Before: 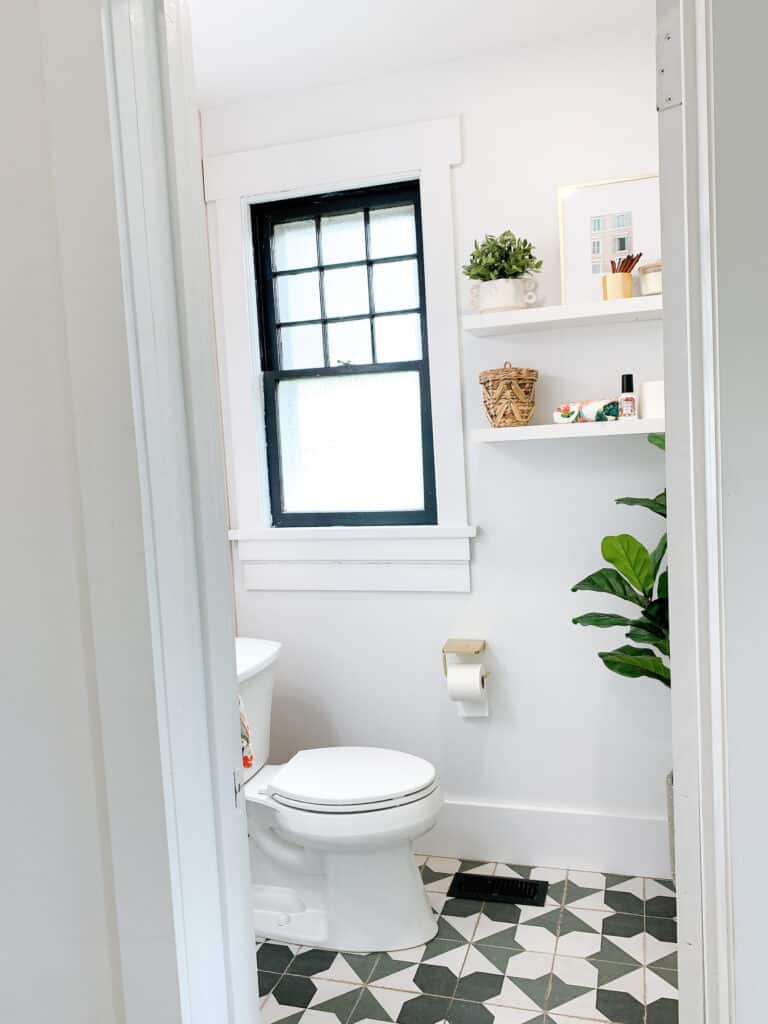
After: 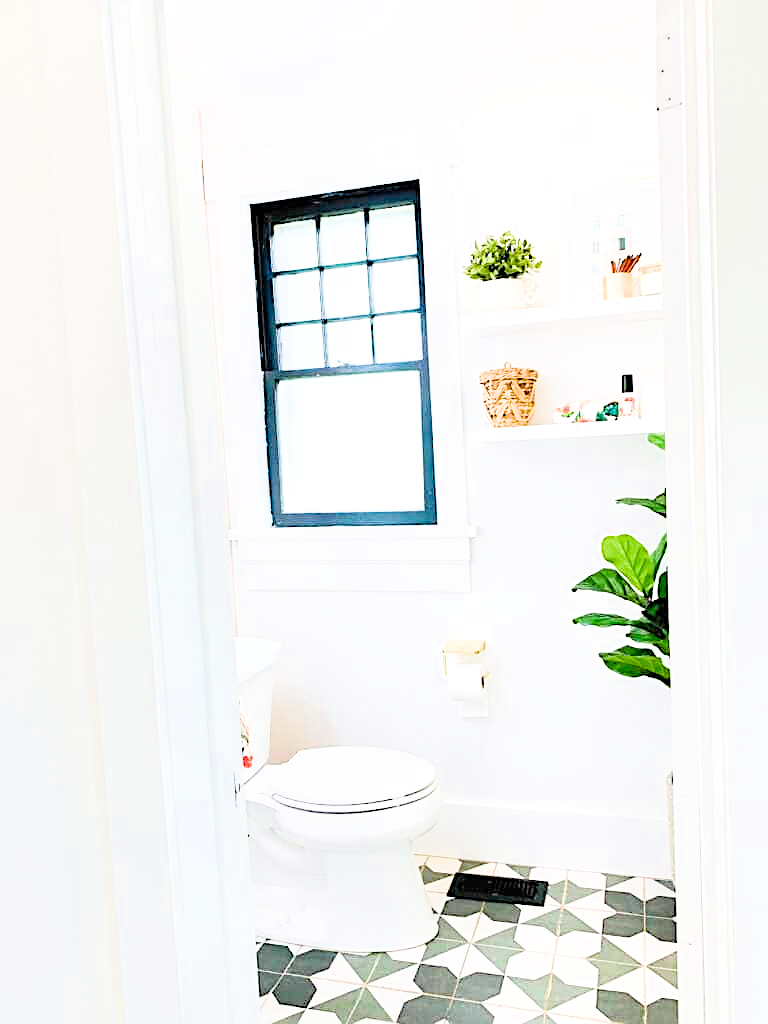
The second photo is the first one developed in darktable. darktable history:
filmic rgb: middle gray luminance 2.5%, black relative exposure -10 EV, white relative exposure 7 EV, threshold 6 EV, dynamic range scaling 10%, target black luminance 0%, hardness 3.19, latitude 44.39%, contrast 0.682, highlights saturation mix 5%, shadows ↔ highlights balance 13.63%, add noise in highlights 0, color science v3 (2019), use custom middle-gray values true, iterations of high-quality reconstruction 0, contrast in highlights soft, enable highlight reconstruction true
color balance rgb: linear chroma grading › global chroma 15%, perceptual saturation grading › global saturation 30%
tone equalizer: -8 EV -1.08 EV, -7 EV -1.01 EV, -6 EV -0.867 EV, -5 EV -0.578 EV, -3 EV 0.578 EV, -2 EV 0.867 EV, -1 EV 1.01 EV, +0 EV 1.08 EV, edges refinement/feathering 500, mask exposure compensation -1.57 EV, preserve details no
sharpen: on, module defaults
